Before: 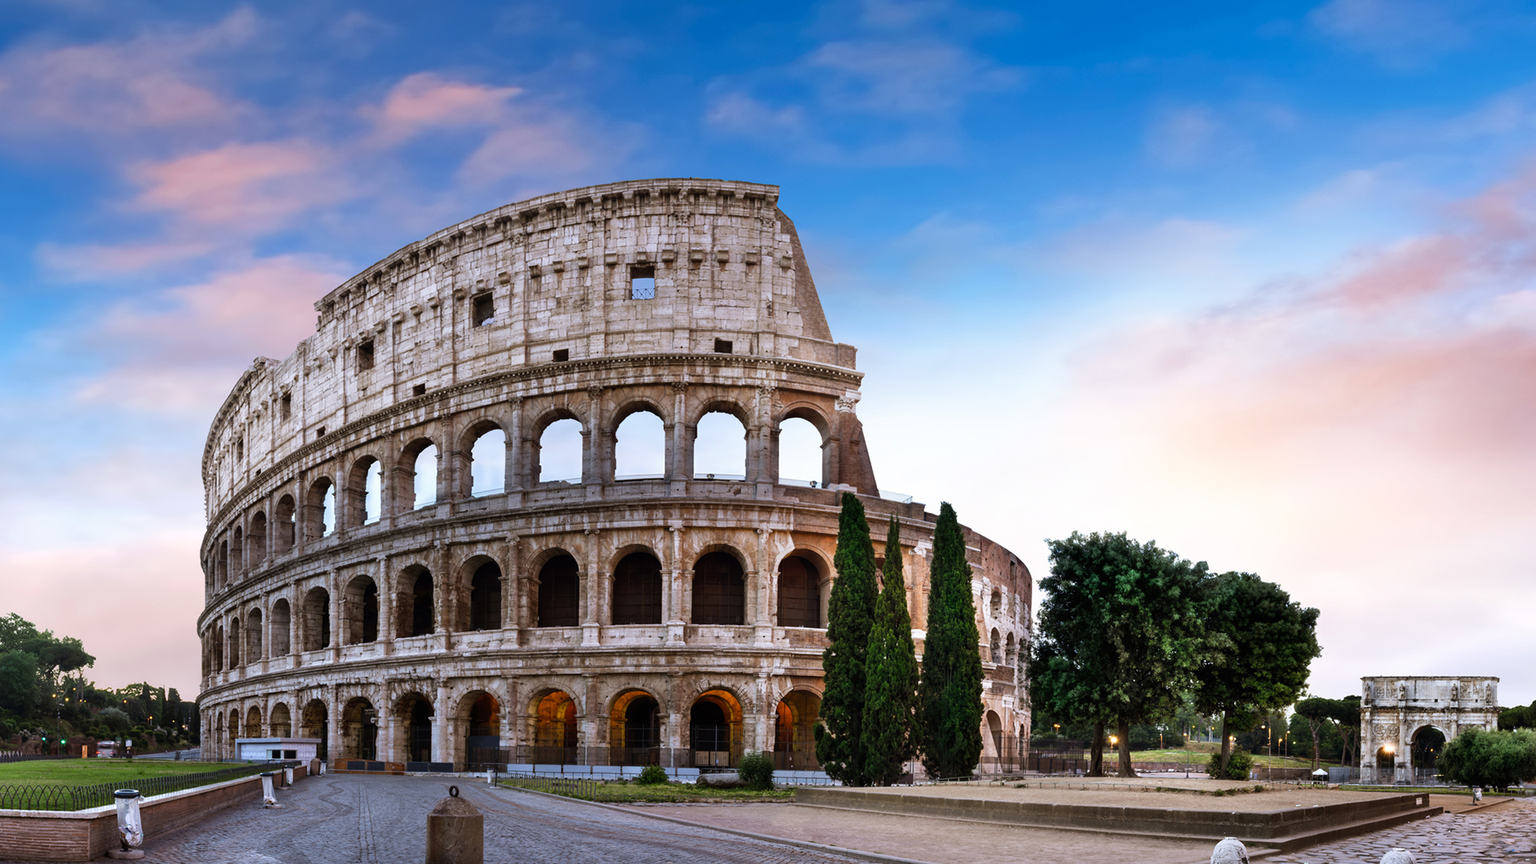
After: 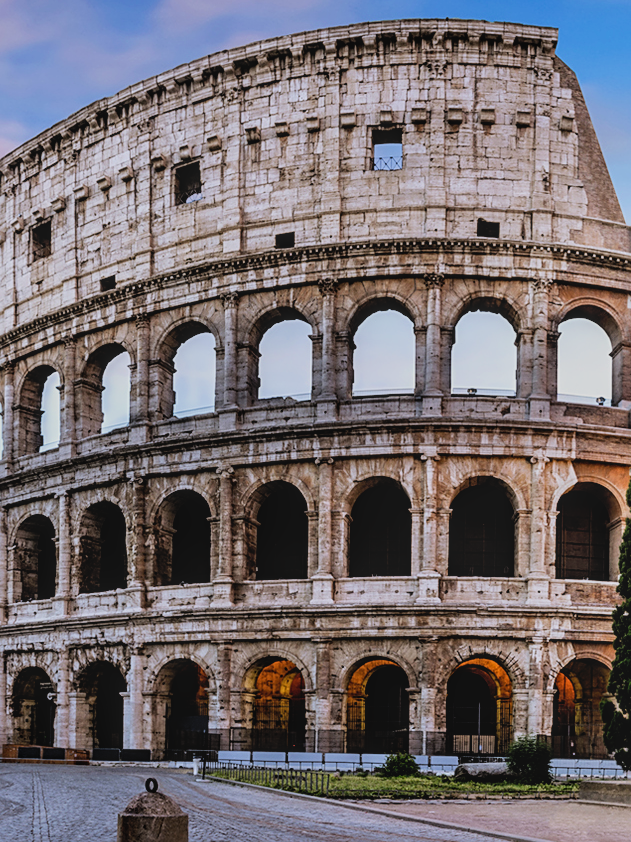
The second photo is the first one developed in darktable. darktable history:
contrast brightness saturation: contrast -0.094, brightness 0.052, saturation 0.08
crop and rotate: left 21.696%, top 18.988%, right 45.412%, bottom 2.975%
filmic rgb: black relative exposure -5.05 EV, white relative exposure 3.98 EV, threshold 2.94 EV, hardness 2.9, contrast 1.184, enable highlight reconstruction true
sharpen: on, module defaults
local contrast: on, module defaults
